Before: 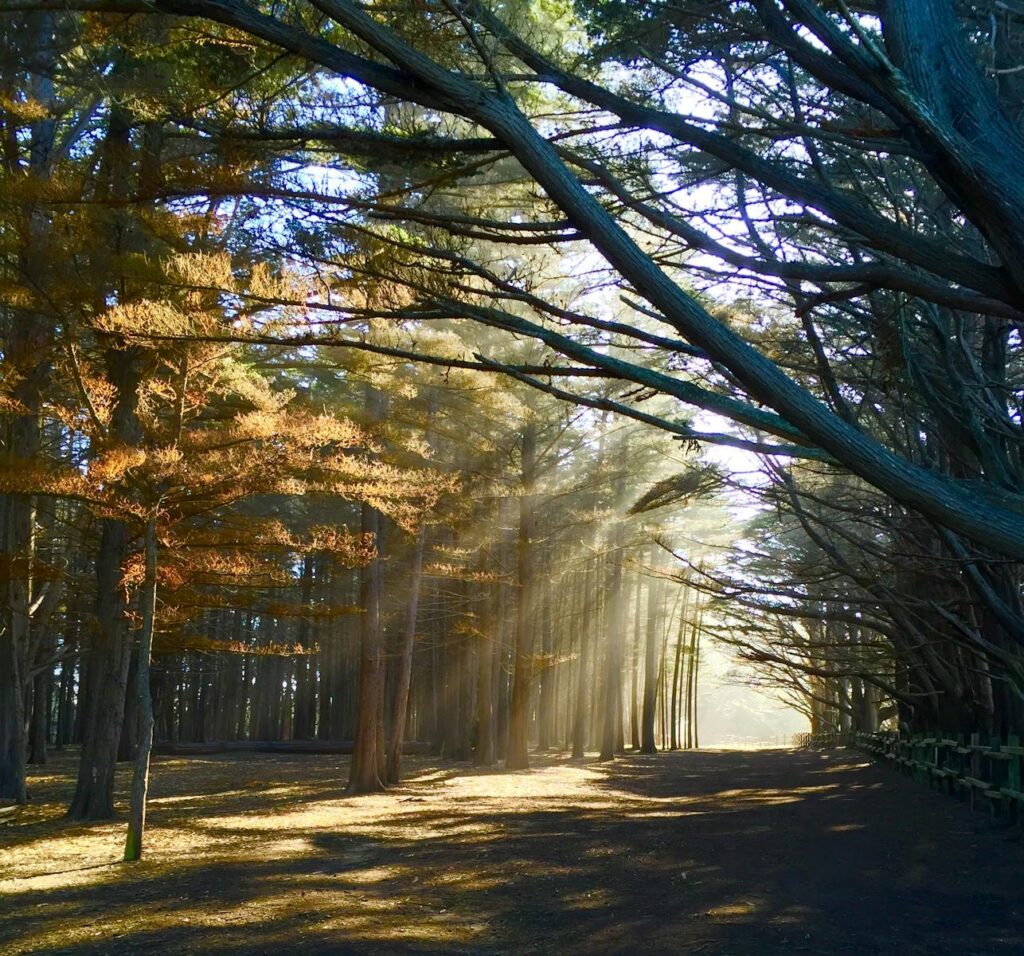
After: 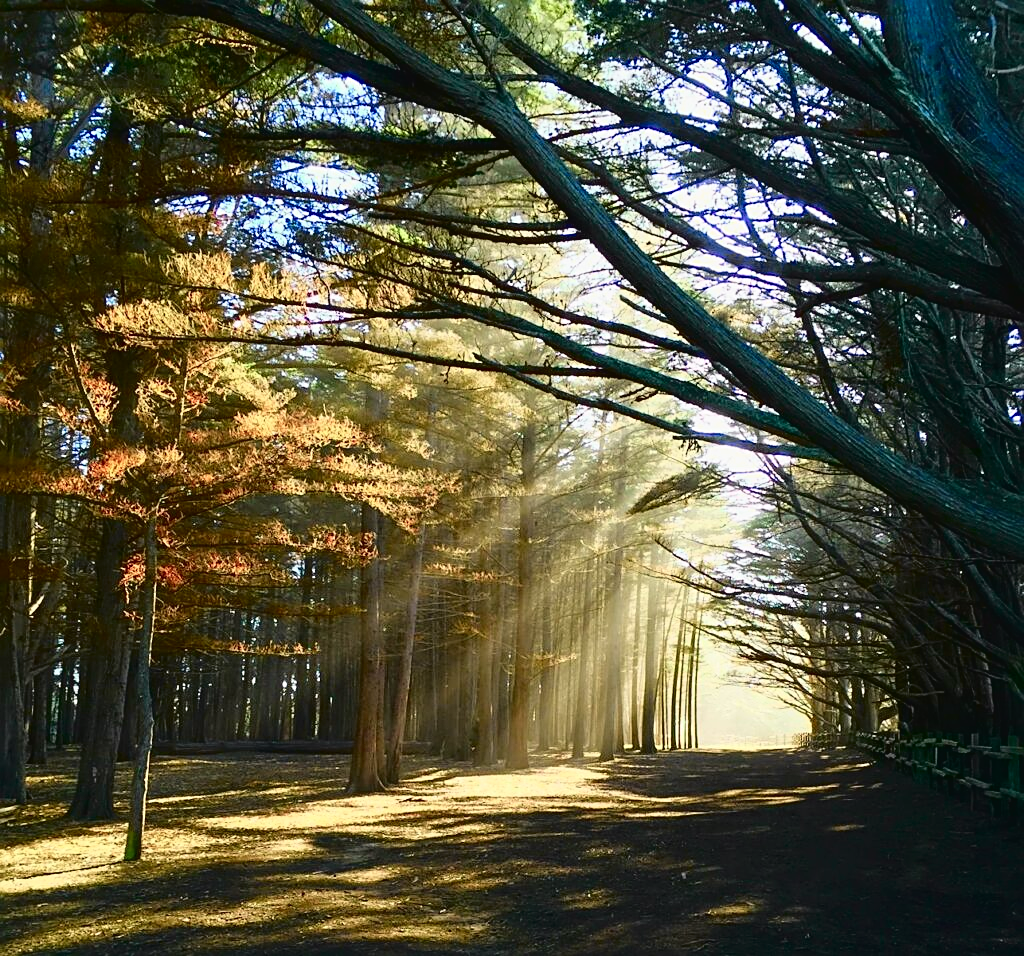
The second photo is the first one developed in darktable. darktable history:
tone curve: curves: ch0 [(0.003, 0.029) (0.037, 0.036) (0.149, 0.117) (0.297, 0.318) (0.422, 0.474) (0.531, 0.6) (0.743, 0.809) (0.889, 0.941) (1, 0.98)]; ch1 [(0, 0) (0.305, 0.325) (0.453, 0.437) (0.482, 0.479) (0.501, 0.5) (0.506, 0.503) (0.564, 0.578) (0.587, 0.625) (0.666, 0.727) (1, 1)]; ch2 [(0, 0) (0.323, 0.277) (0.408, 0.399) (0.45, 0.48) (0.499, 0.502) (0.512, 0.523) (0.57, 0.595) (0.653, 0.671) (0.768, 0.744) (1, 1)], color space Lab, independent channels, preserve colors none
sharpen: on, module defaults
